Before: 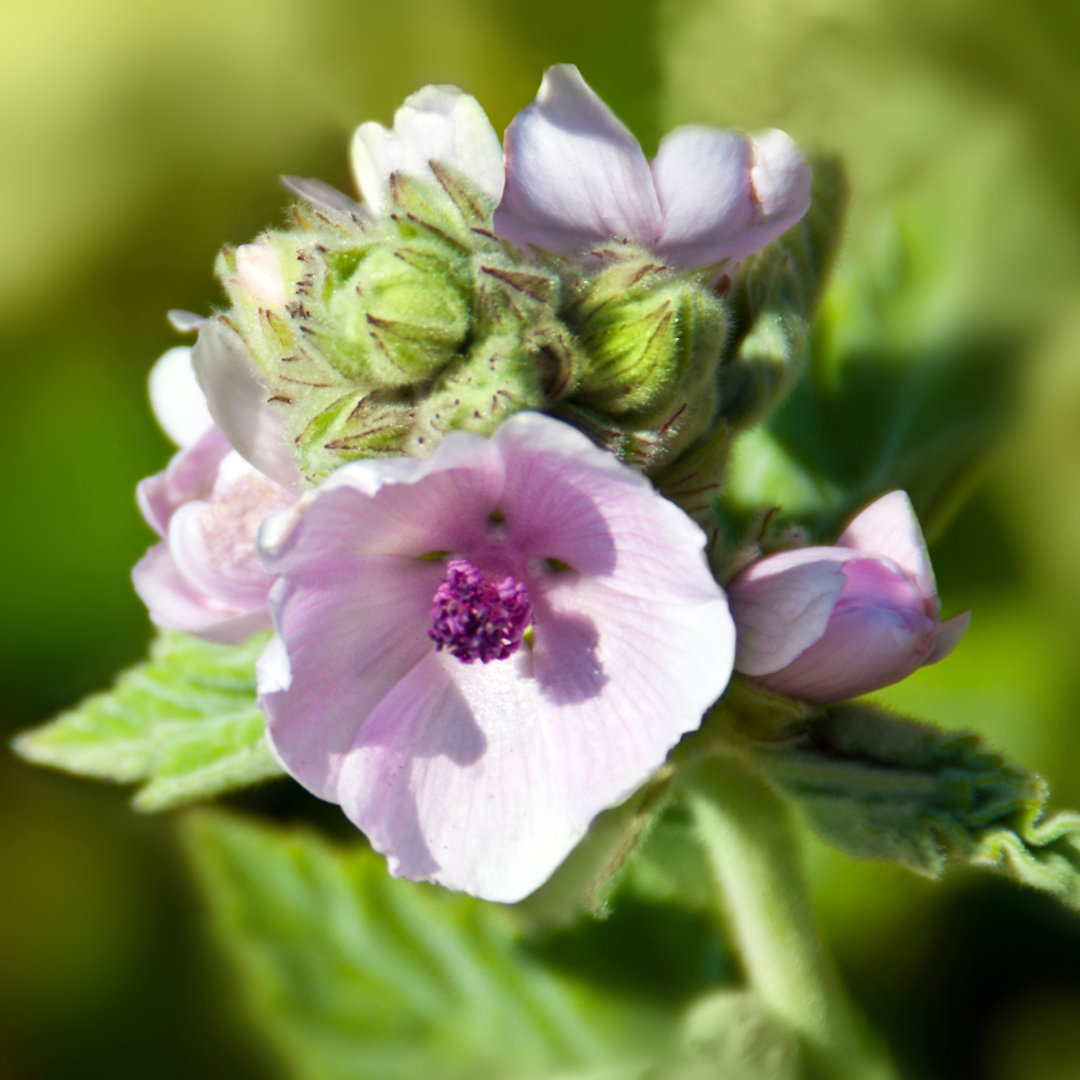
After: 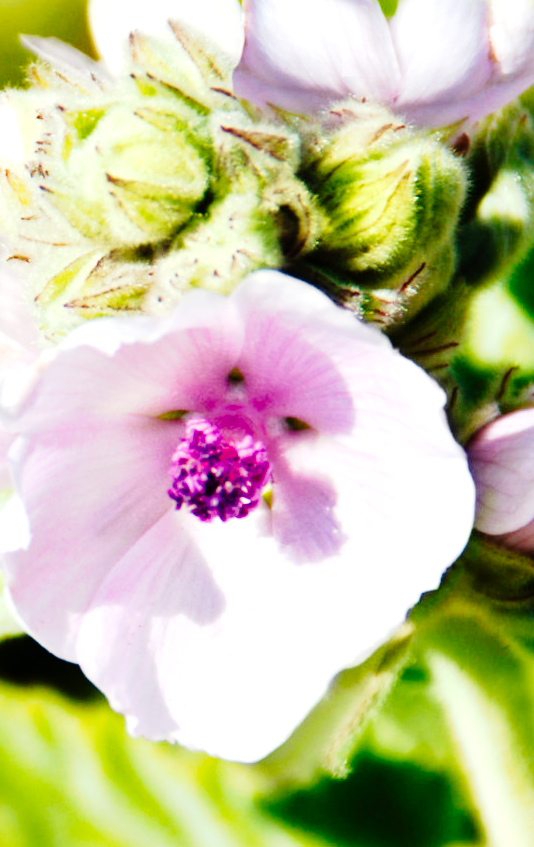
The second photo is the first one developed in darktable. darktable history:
tone equalizer: -8 EV -0.449 EV, -7 EV -0.399 EV, -6 EV -0.317 EV, -5 EV -0.185 EV, -3 EV 0.242 EV, -2 EV 0.341 EV, -1 EV 0.396 EV, +0 EV 0.396 EV
crop and rotate: angle 0.013°, left 24.251%, top 13.133%, right 26.289%, bottom 8.408%
tone curve: curves: ch0 [(0, 0) (0.003, 0.001) (0.011, 0.004) (0.025, 0.008) (0.044, 0.015) (0.069, 0.022) (0.1, 0.031) (0.136, 0.052) (0.177, 0.101) (0.224, 0.181) (0.277, 0.289) (0.335, 0.418) (0.399, 0.541) (0.468, 0.65) (0.543, 0.739) (0.623, 0.817) (0.709, 0.882) (0.801, 0.919) (0.898, 0.958) (1, 1)], preserve colors none
